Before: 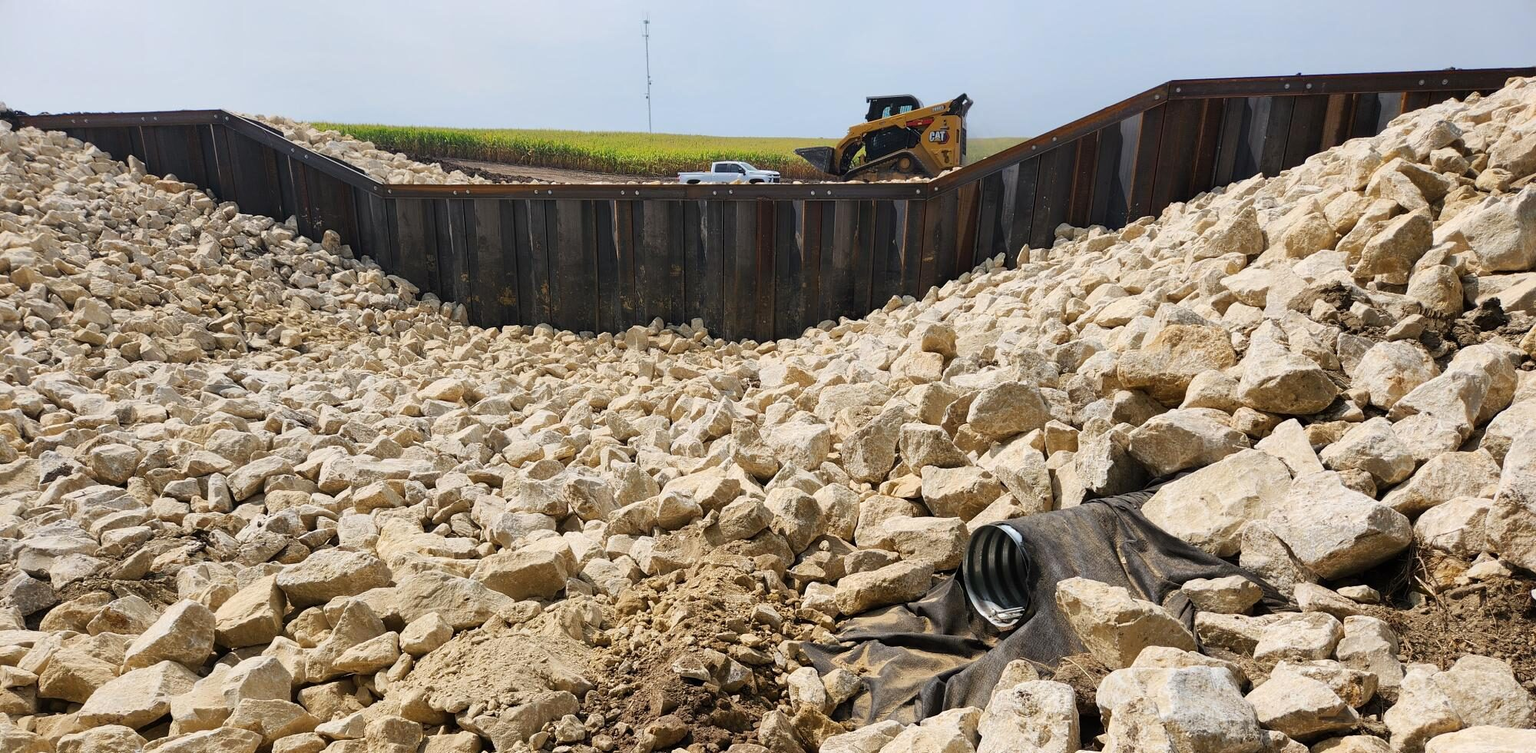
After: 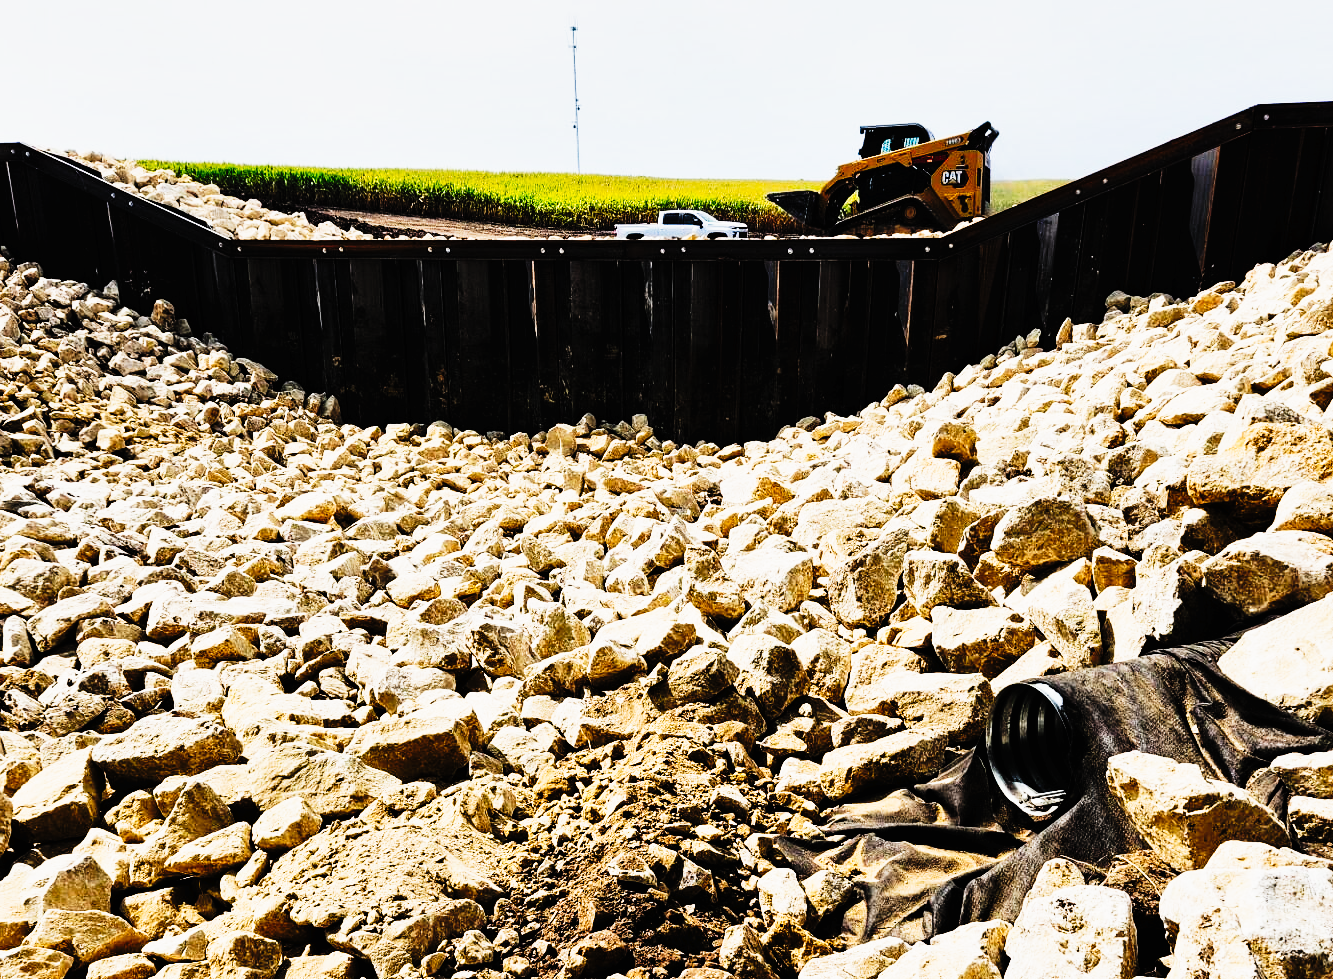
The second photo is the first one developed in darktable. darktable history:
contrast equalizer: y [[0.5, 0.501, 0.532, 0.538, 0.54, 0.541], [0.5 ×6], [0.5 ×6], [0 ×6], [0 ×6]]
crop and rotate: left 13.409%, right 19.924%
filmic rgb: black relative exposure -5 EV, white relative exposure 3.5 EV, hardness 3.19, contrast 1.2, highlights saturation mix -50%
tone curve: curves: ch0 [(0, 0) (0.003, 0.01) (0.011, 0.01) (0.025, 0.011) (0.044, 0.014) (0.069, 0.018) (0.1, 0.022) (0.136, 0.026) (0.177, 0.035) (0.224, 0.051) (0.277, 0.085) (0.335, 0.158) (0.399, 0.299) (0.468, 0.457) (0.543, 0.634) (0.623, 0.801) (0.709, 0.904) (0.801, 0.963) (0.898, 0.986) (1, 1)], preserve colors none
shadows and highlights: shadows 35, highlights -35, soften with gaussian
